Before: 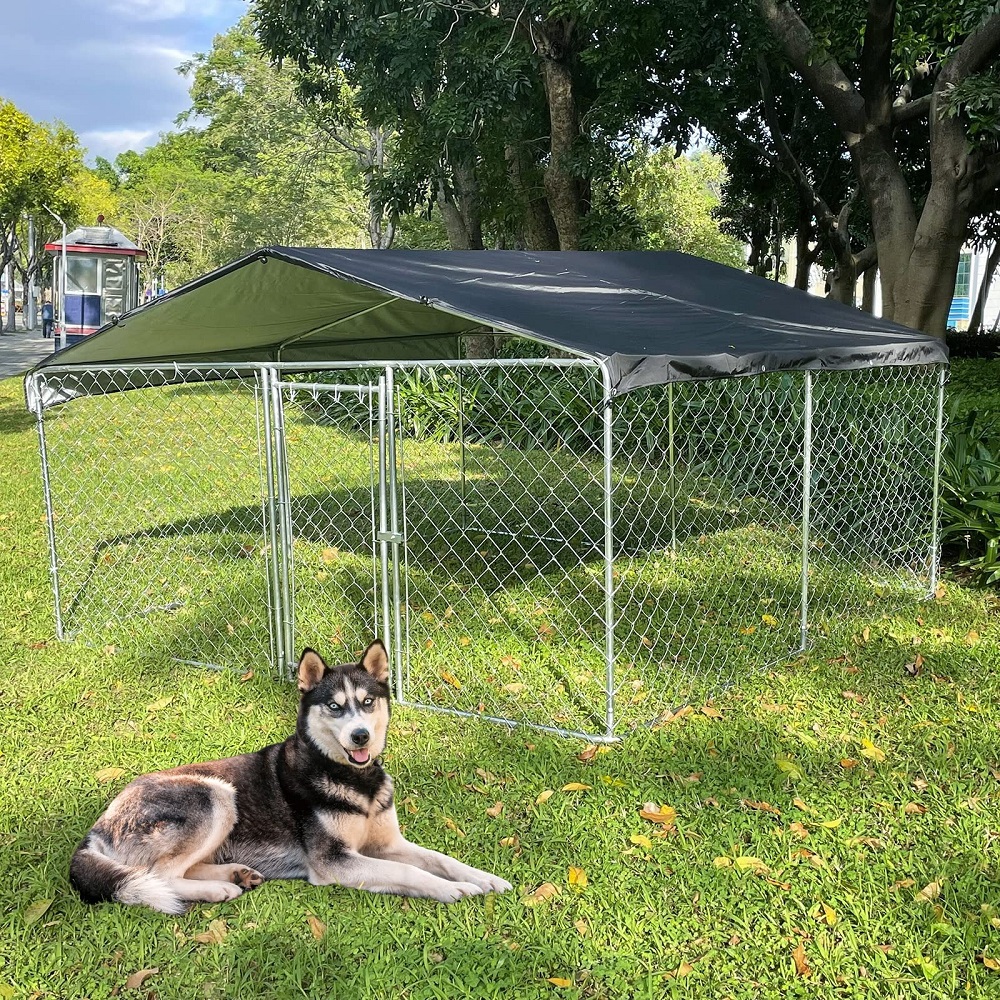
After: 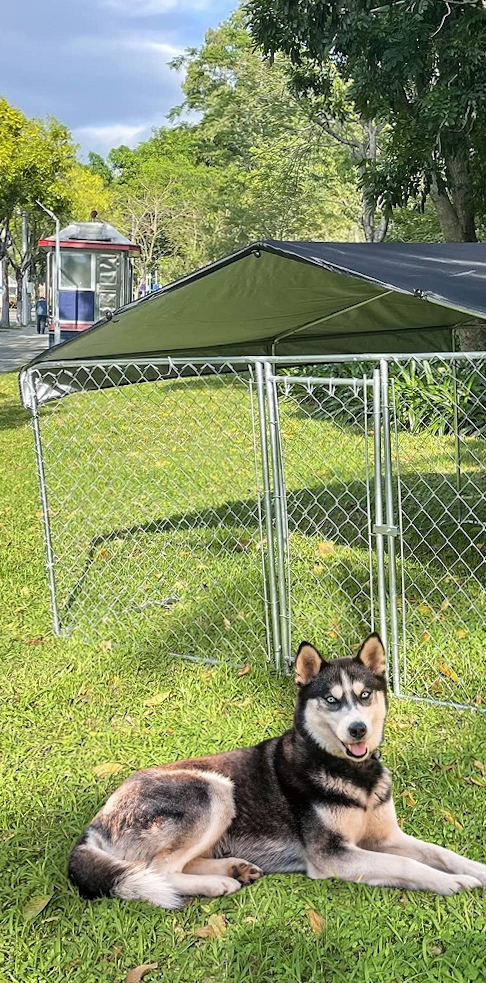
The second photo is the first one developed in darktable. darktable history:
rotate and perspective: rotation -0.45°, automatic cropping original format, crop left 0.008, crop right 0.992, crop top 0.012, crop bottom 0.988
crop and rotate: left 0%, top 0%, right 50.845%
